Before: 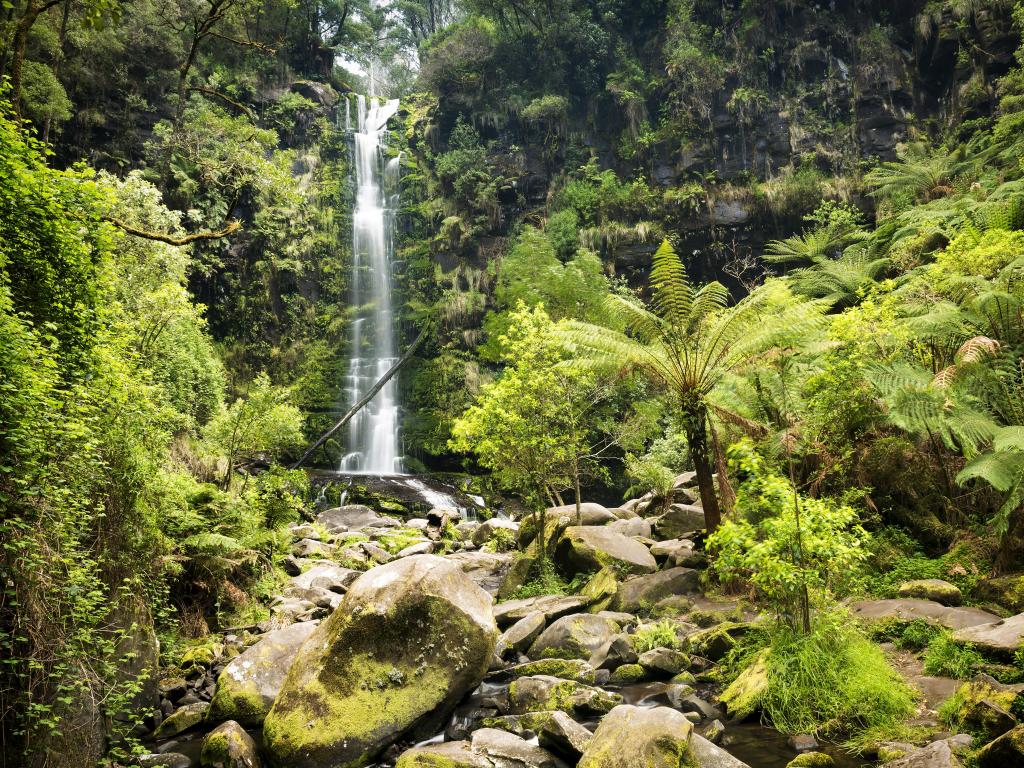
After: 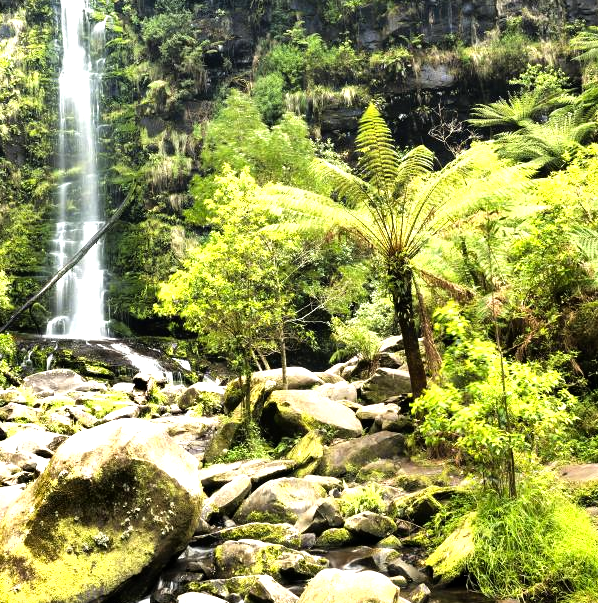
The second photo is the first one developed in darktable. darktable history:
crop and rotate: left 28.74%, top 17.82%, right 12.794%, bottom 3.634%
tone equalizer: -8 EV -1.1 EV, -7 EV -1.02 EV, -6 EV -0.869 EV, -5 EV -0.582 EV, -3 EV 0.555 EV, -2 EV 0.854 EV, -1 EV 1 EV, +0 EV 1.05 EV
shadows and highlights: highlights color adjustment 33.08%, soften with gaussian
